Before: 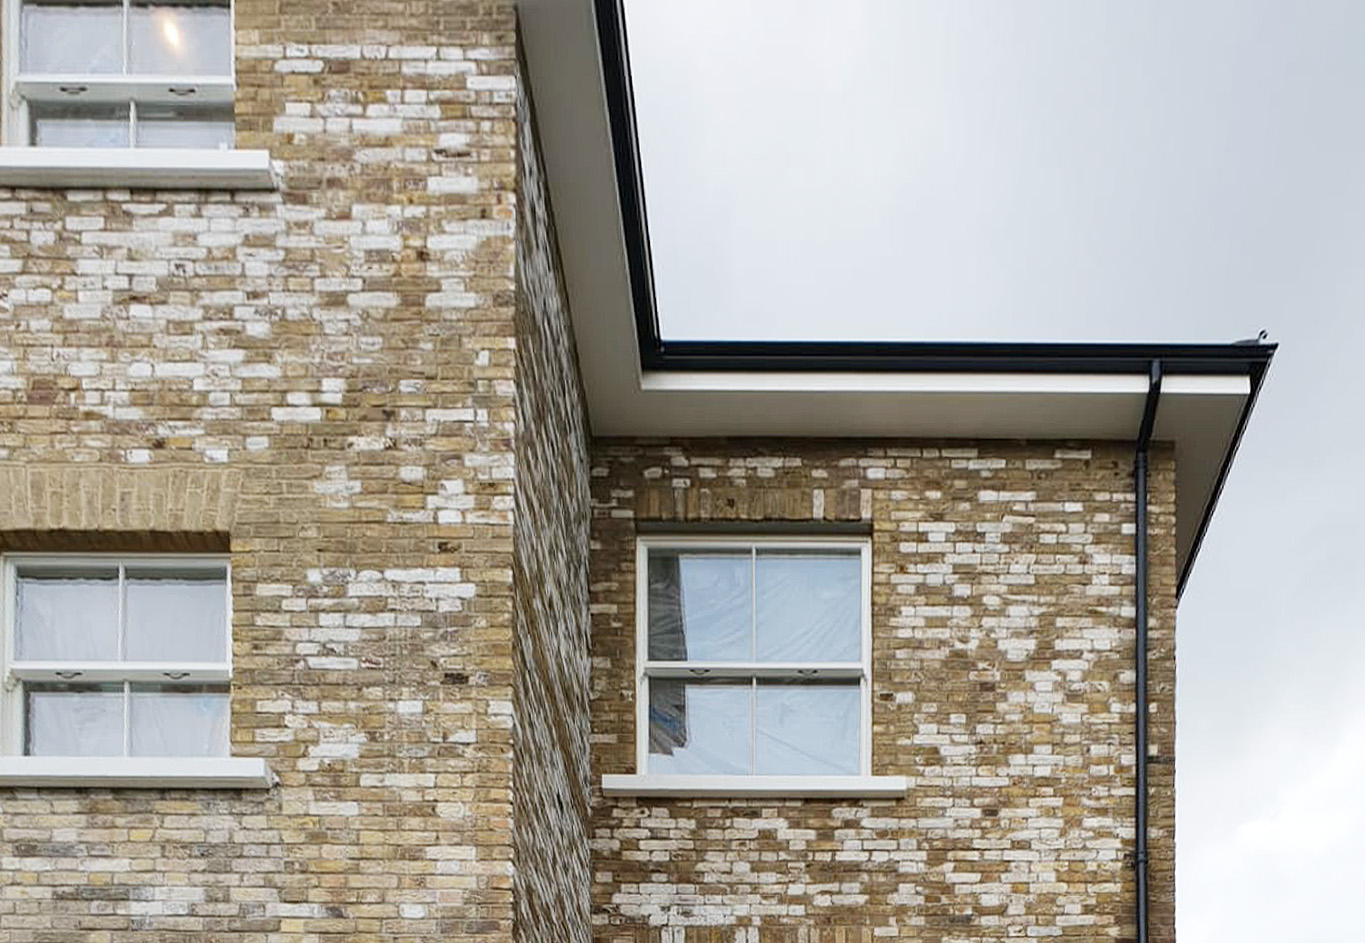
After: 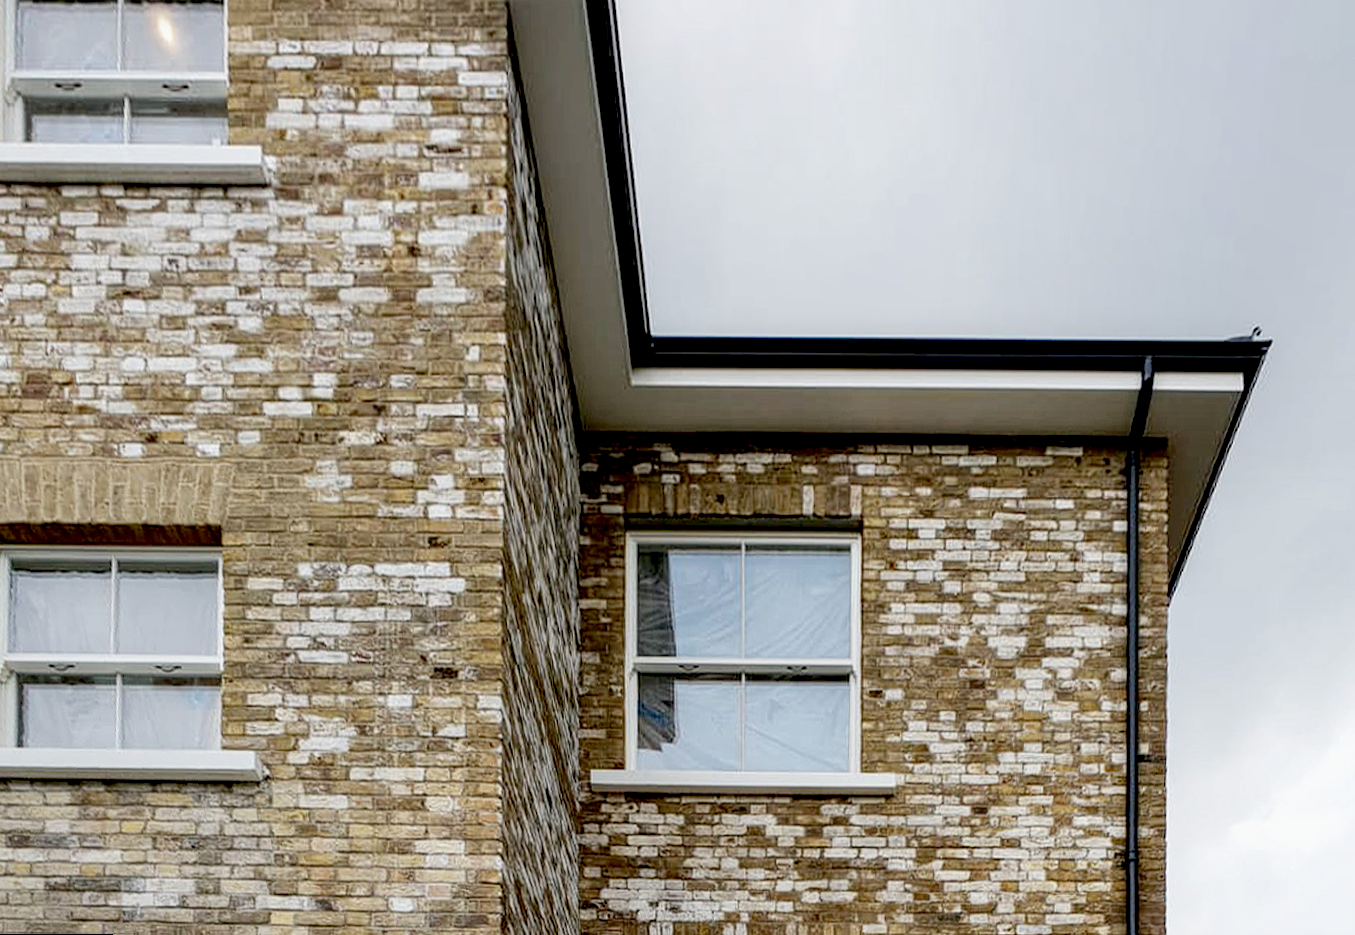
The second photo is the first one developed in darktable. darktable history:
local contrast: on, module defaults
exposure: black level correction 0.029, exposure -0.073 EV, compensate highlight preservation false
rotate and perspective: rotation 0.192°, lens shift (horizontal) -0.015, crop left 0.005, crop right 0.996, crop top 0.006, crop bottom 0.99
